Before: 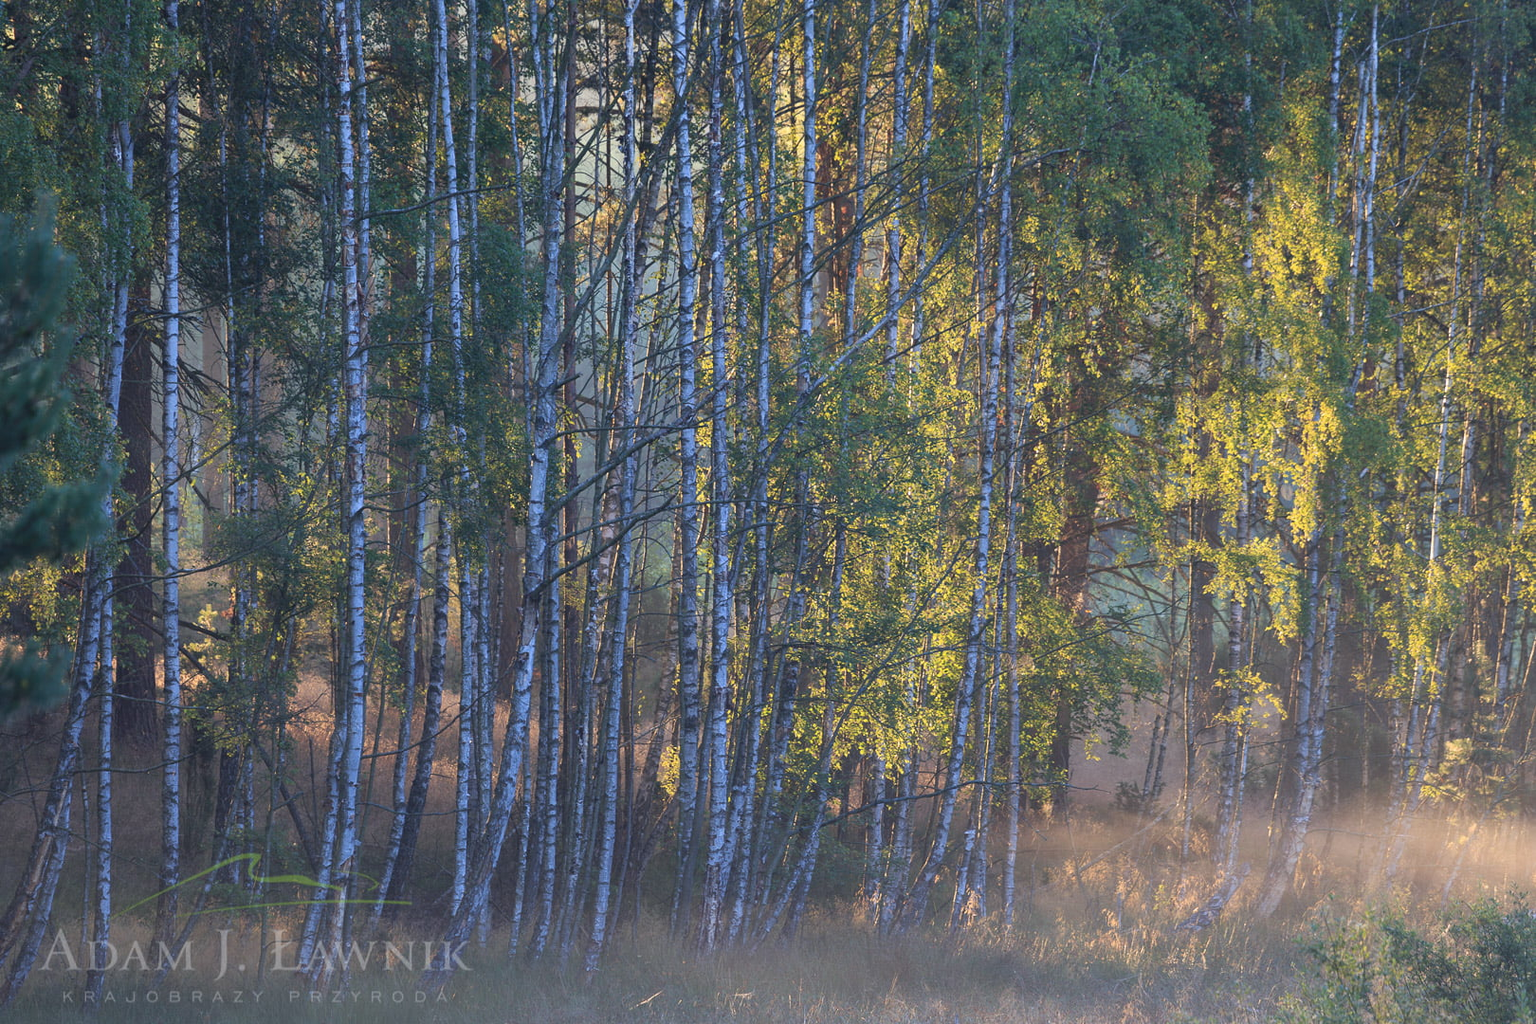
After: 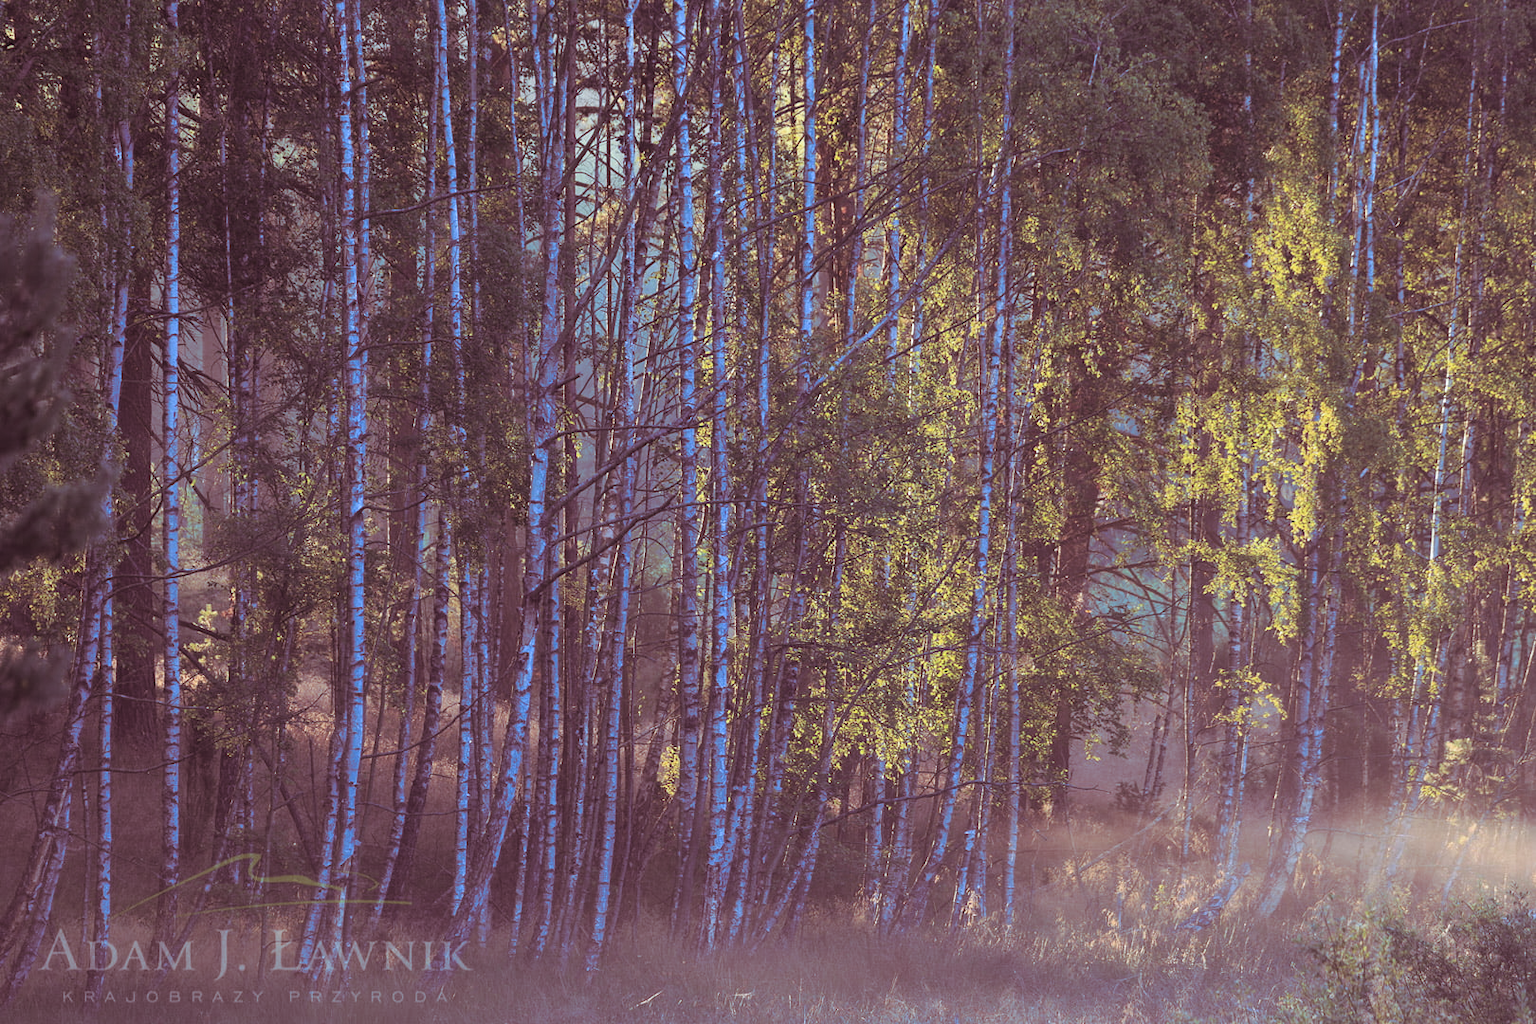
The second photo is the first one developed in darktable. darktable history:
split-toning: on, module defaults
color calibration: illuminant custom, x 0.368, y 0.373, temperature 4330.32 K
